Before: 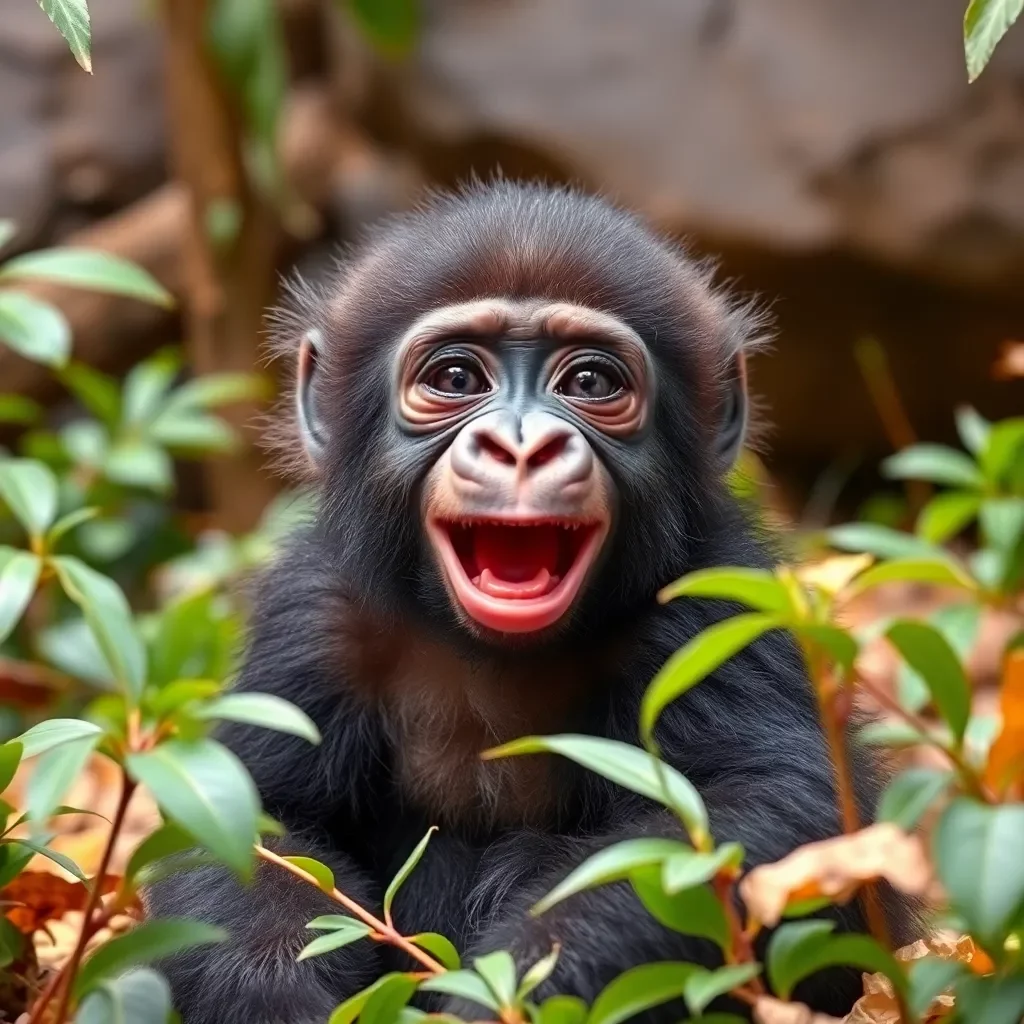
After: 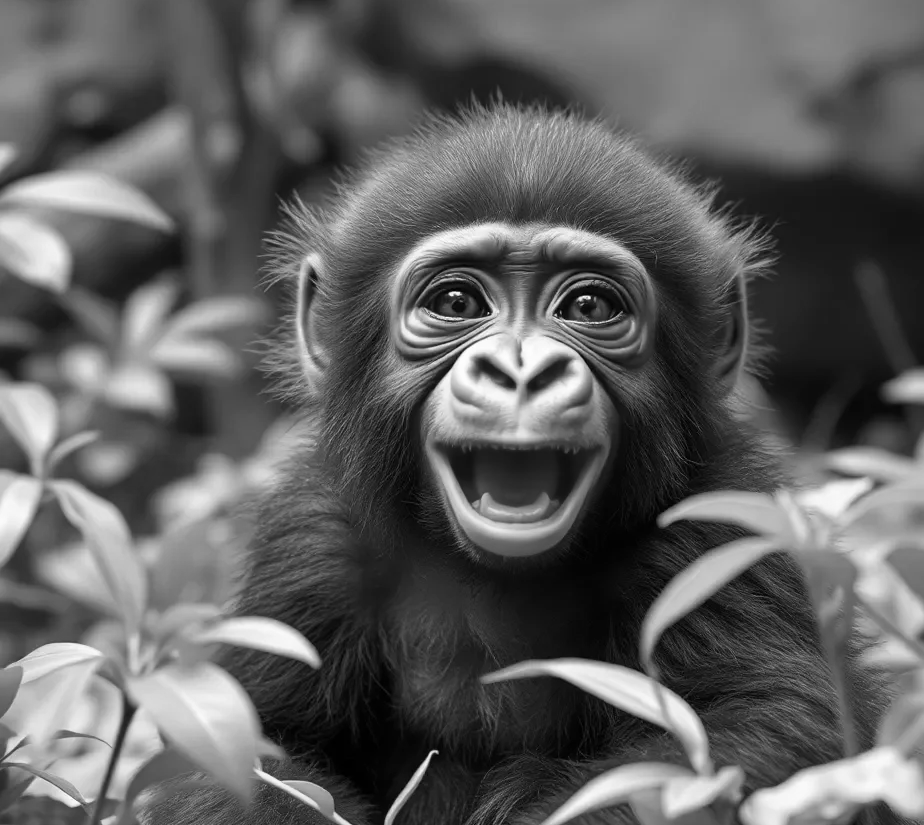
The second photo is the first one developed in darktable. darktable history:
monochrome: a 2.21, b -1.33, size 2.2
crop: top 7.49%, right 9.717%, bottom 11.943%
